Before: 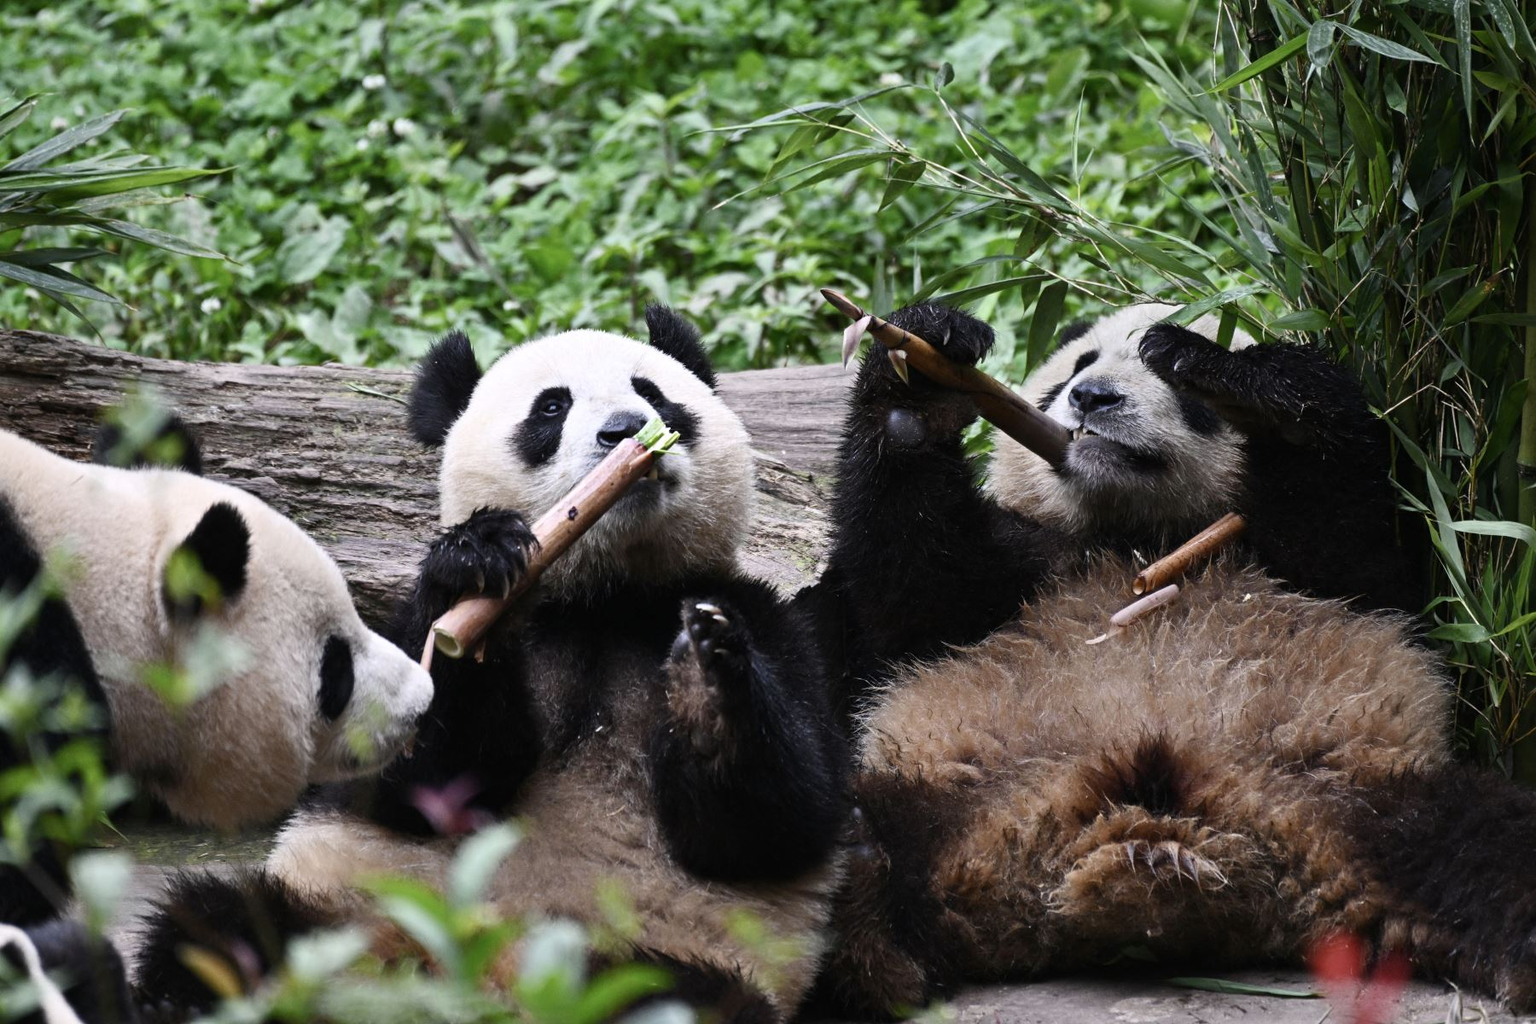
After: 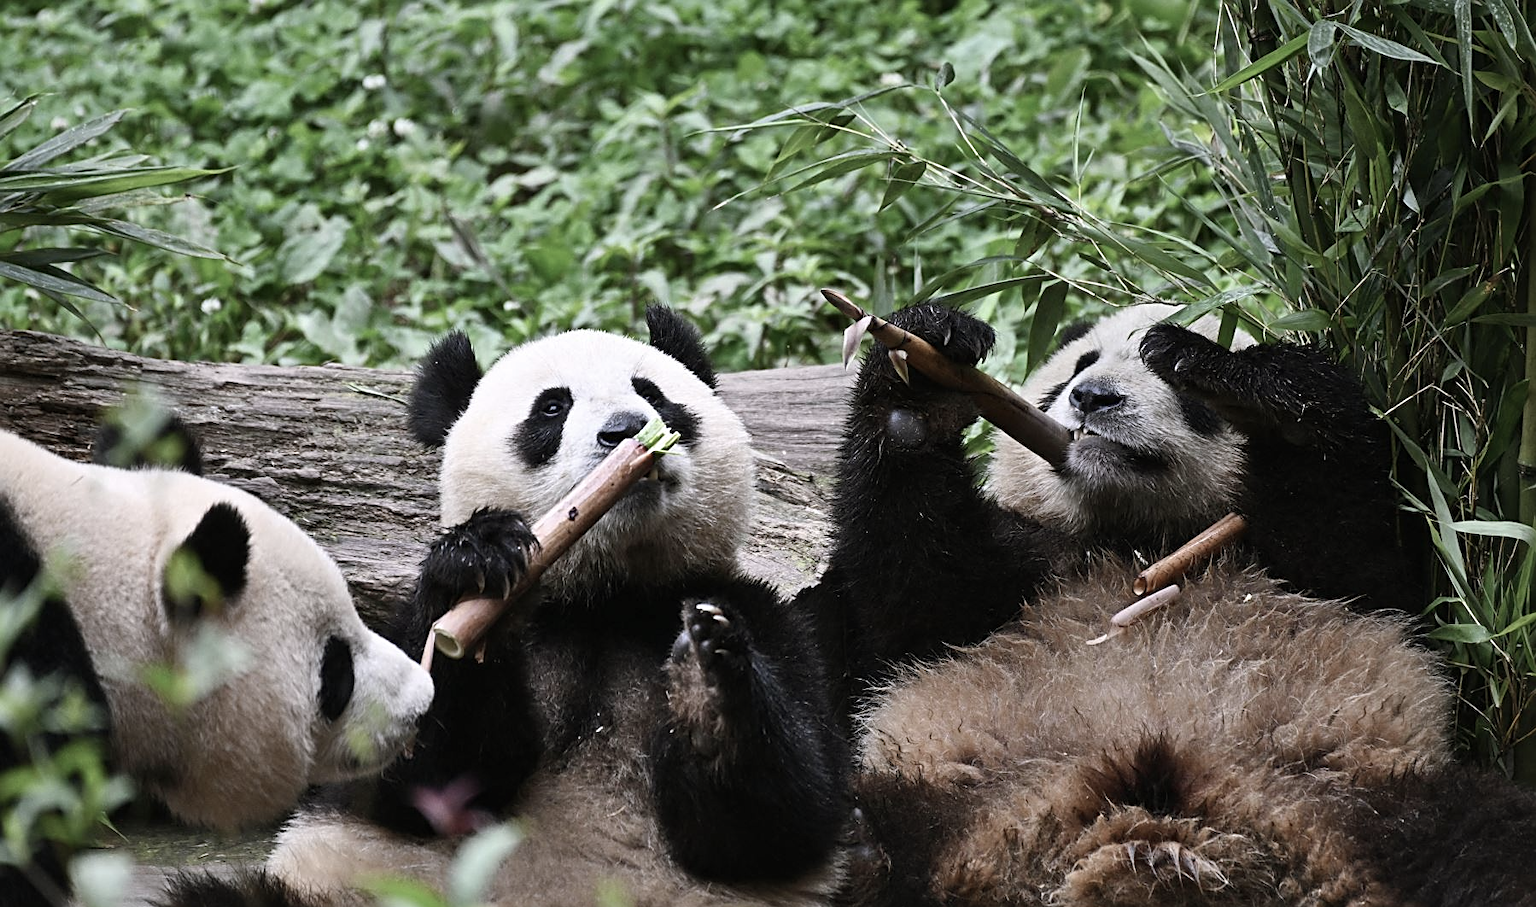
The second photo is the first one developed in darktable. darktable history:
shadows and highlights: shadows 30.72, highlights -62.88, shadows color adjustment 98%, highlights color adjustment 59.11%, soften with gaussian
sharpen: on, module defaults
color balance rgb: shadows lift › chroma 3.954%, shadows lift › hue 90.15°, perceptual saturation grading › global saturation -27.666%, global vibrance 9.576%
crop and rotate: top 0%, bottom 11.375%
